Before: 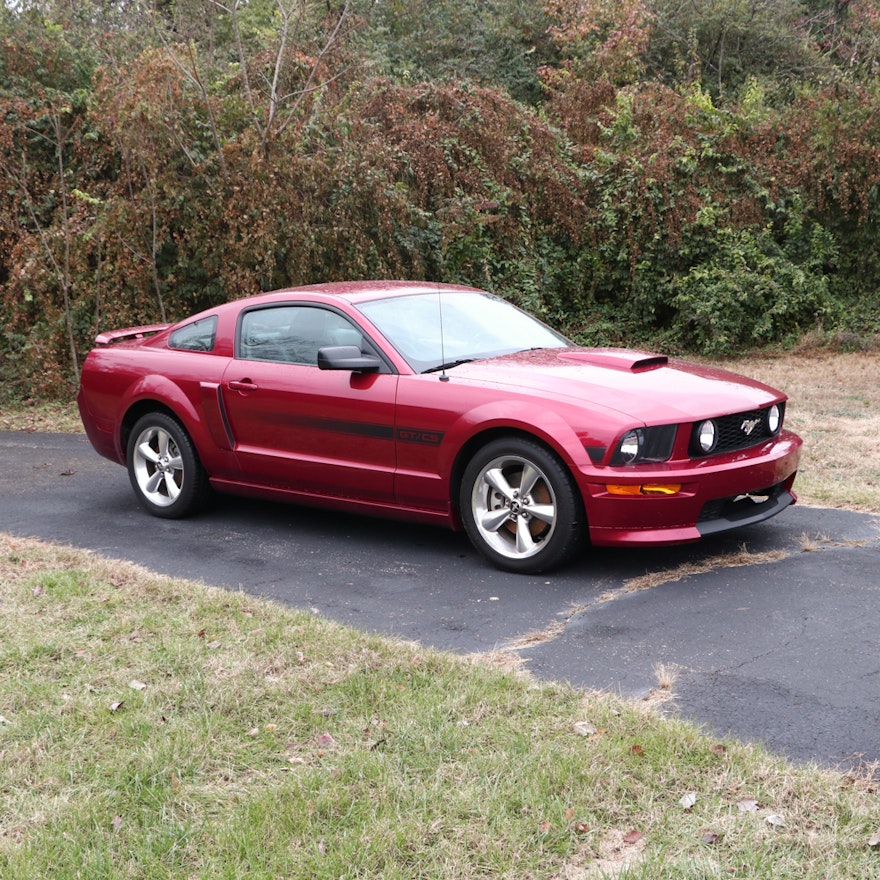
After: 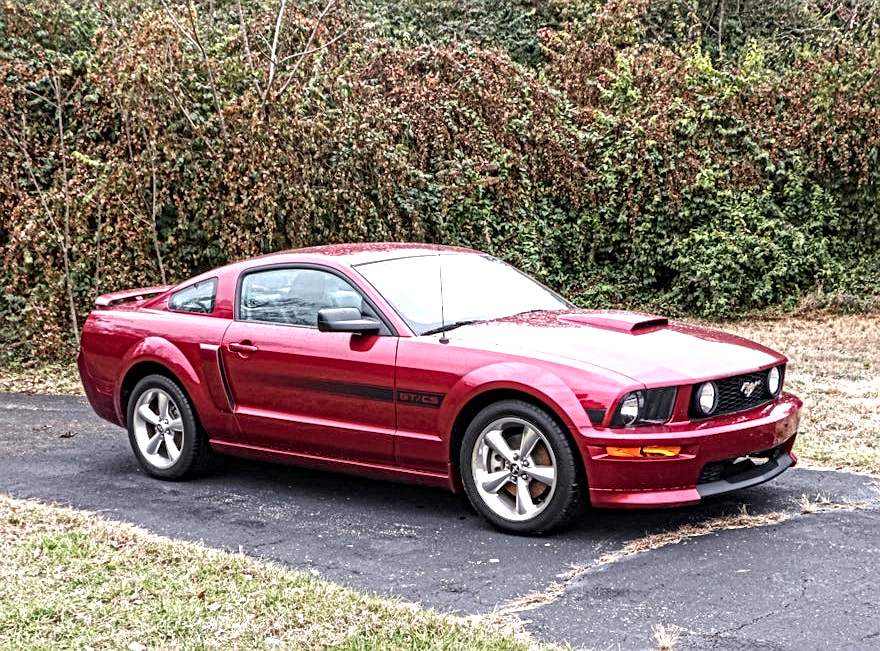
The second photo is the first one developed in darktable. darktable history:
local contrast: mode bilateral grid, contrast 21, coarseness 3, detail 298%, midtone range 0.2
crop: top 4.322%, bottom 21.623%
exposure: black level correction 0.001, exposure 0.5 EV, compensate highlight preservation false
